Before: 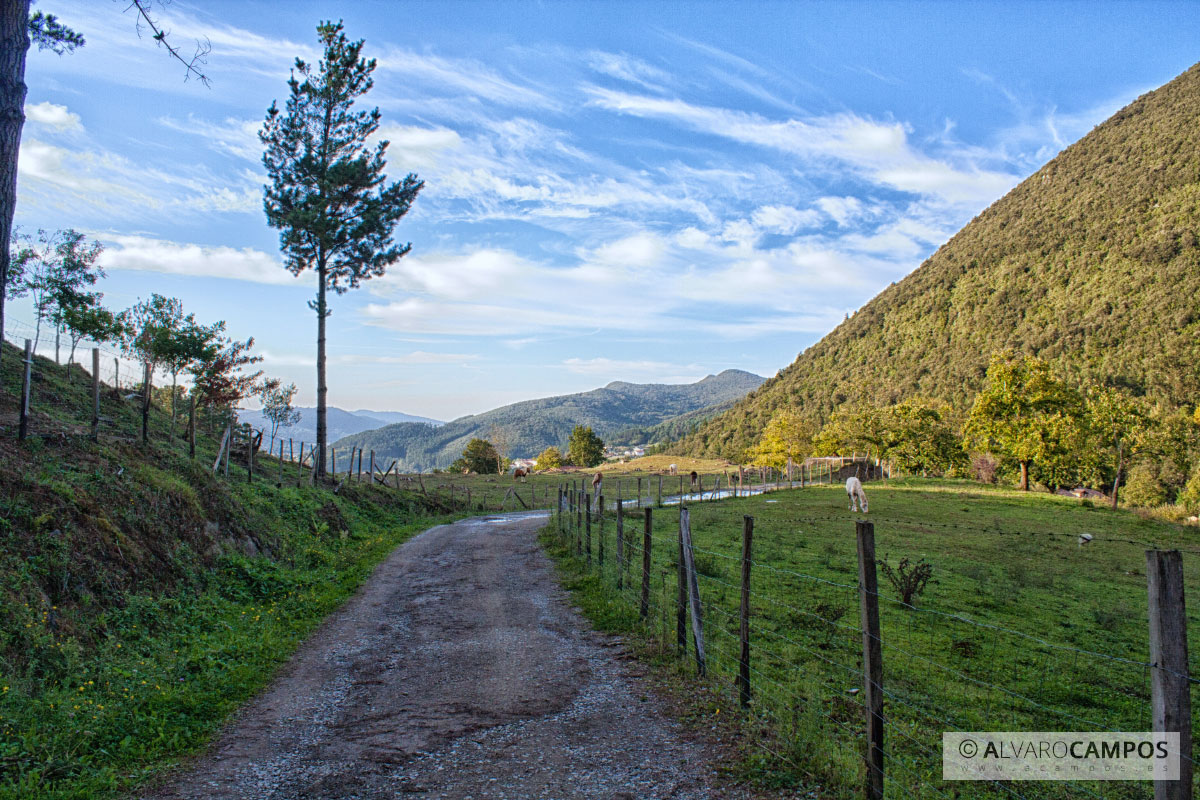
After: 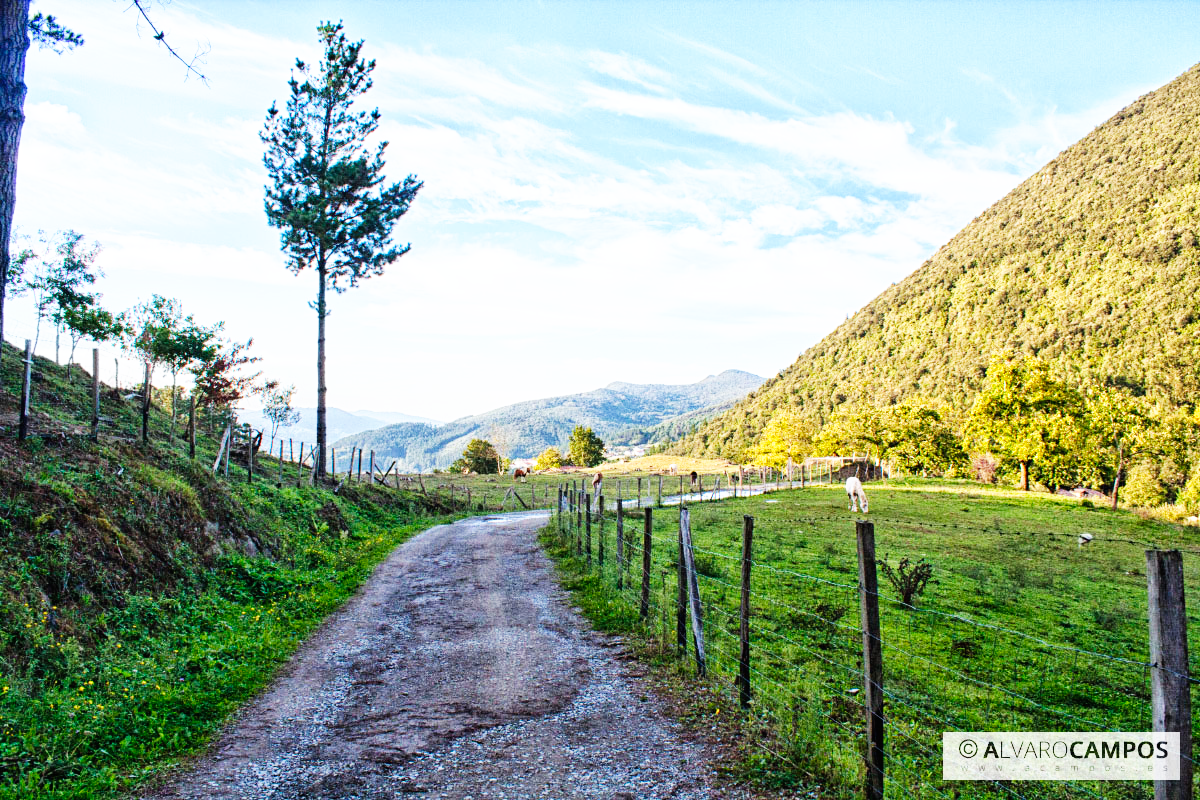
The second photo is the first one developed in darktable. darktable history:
exposure: exposure 0.201 EV, compensate highlight preservation false
base curve: curves: ch0 [(0, 0) (0.007, 0.004) (0.027, 0.03) (0.046, 0.07) (0.207, 0.54) (0.442, 0.872) (0.673, 0.972) (1, 1)], preserve colors none
